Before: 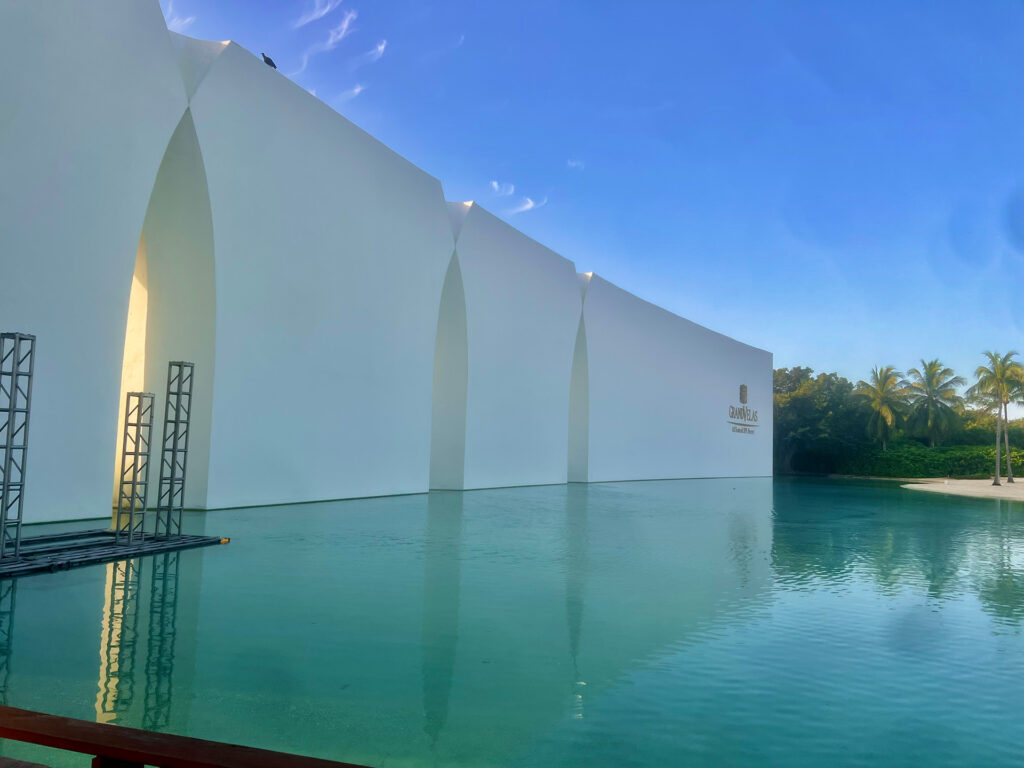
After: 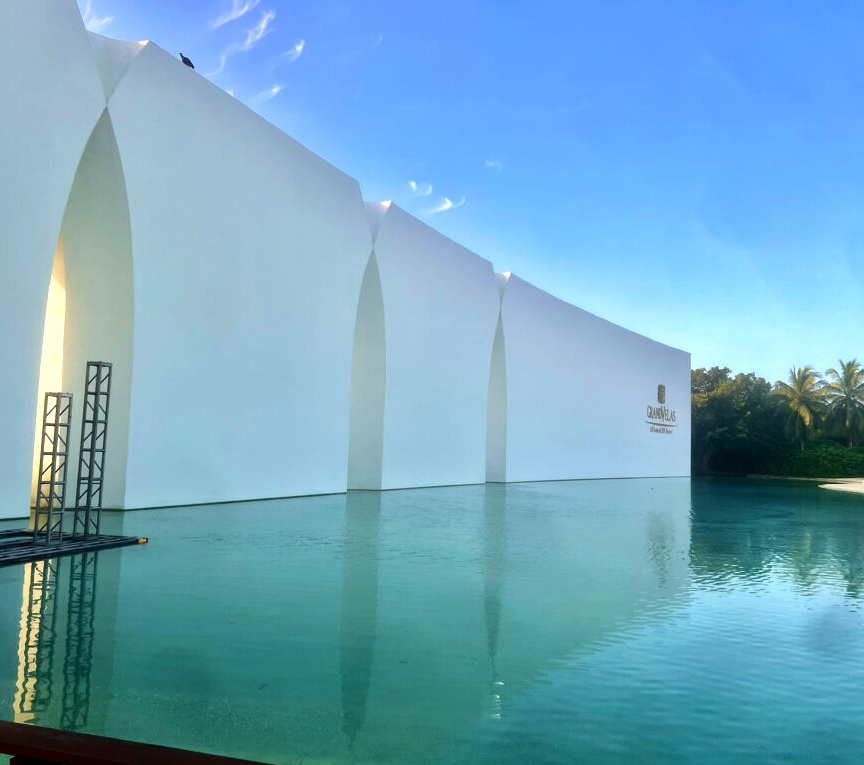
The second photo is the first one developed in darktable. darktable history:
tone equalizer: -8 EV -0.75 EV, -7 EV -0.7 EV, -6 EV -0.6 EV, -5 EV -0.4 EV, -3 EV 0.4 EV, -2 EV 0.6 EV, -1 EV 0.7 EV, +0 EV 0.75 EV, edges refinement/feathering 500, mask exposure compensation -1.57 EV, preserve details no
crop: left 8.026%, right 7.374%
